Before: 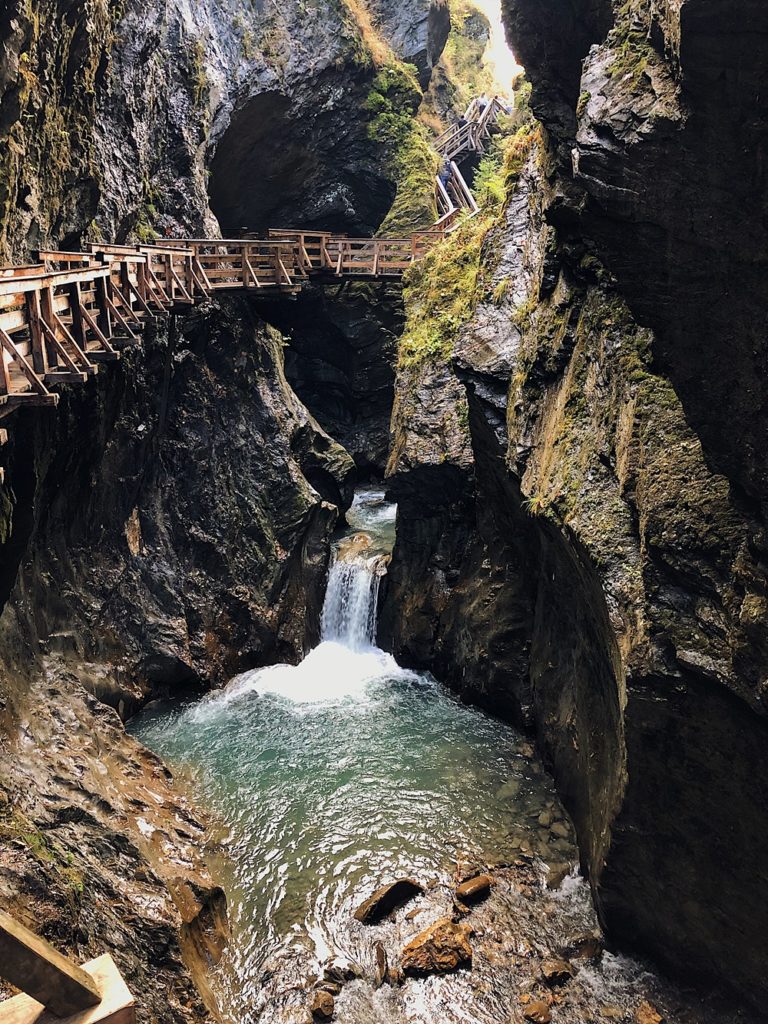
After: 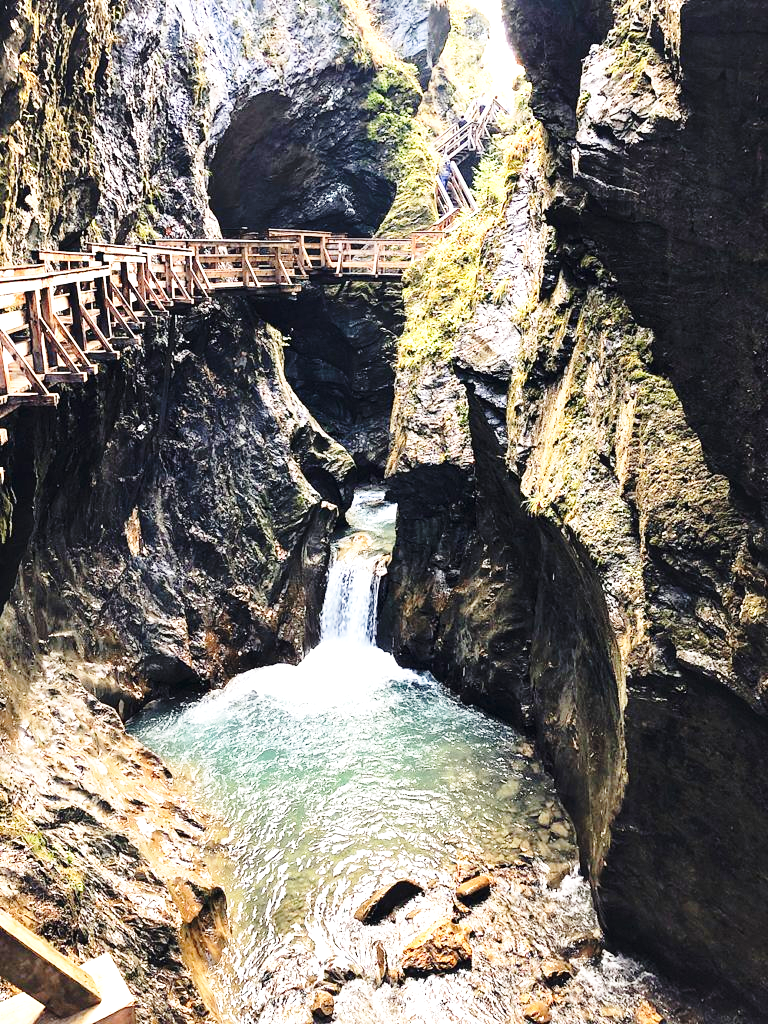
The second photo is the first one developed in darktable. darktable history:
base curve: curves: ch0 [(0, 0) (0.028, 0.03) (0.121, 0.232) (0.46, 0.748) (0.859, 0.968) (1, 1)], preserve colors none
shadows and highlights: shadows 30.86, highlights 0, soften with gaussian
exposure: black level correction 0, exposure 1.1 EV, compensate highlight preservation false
